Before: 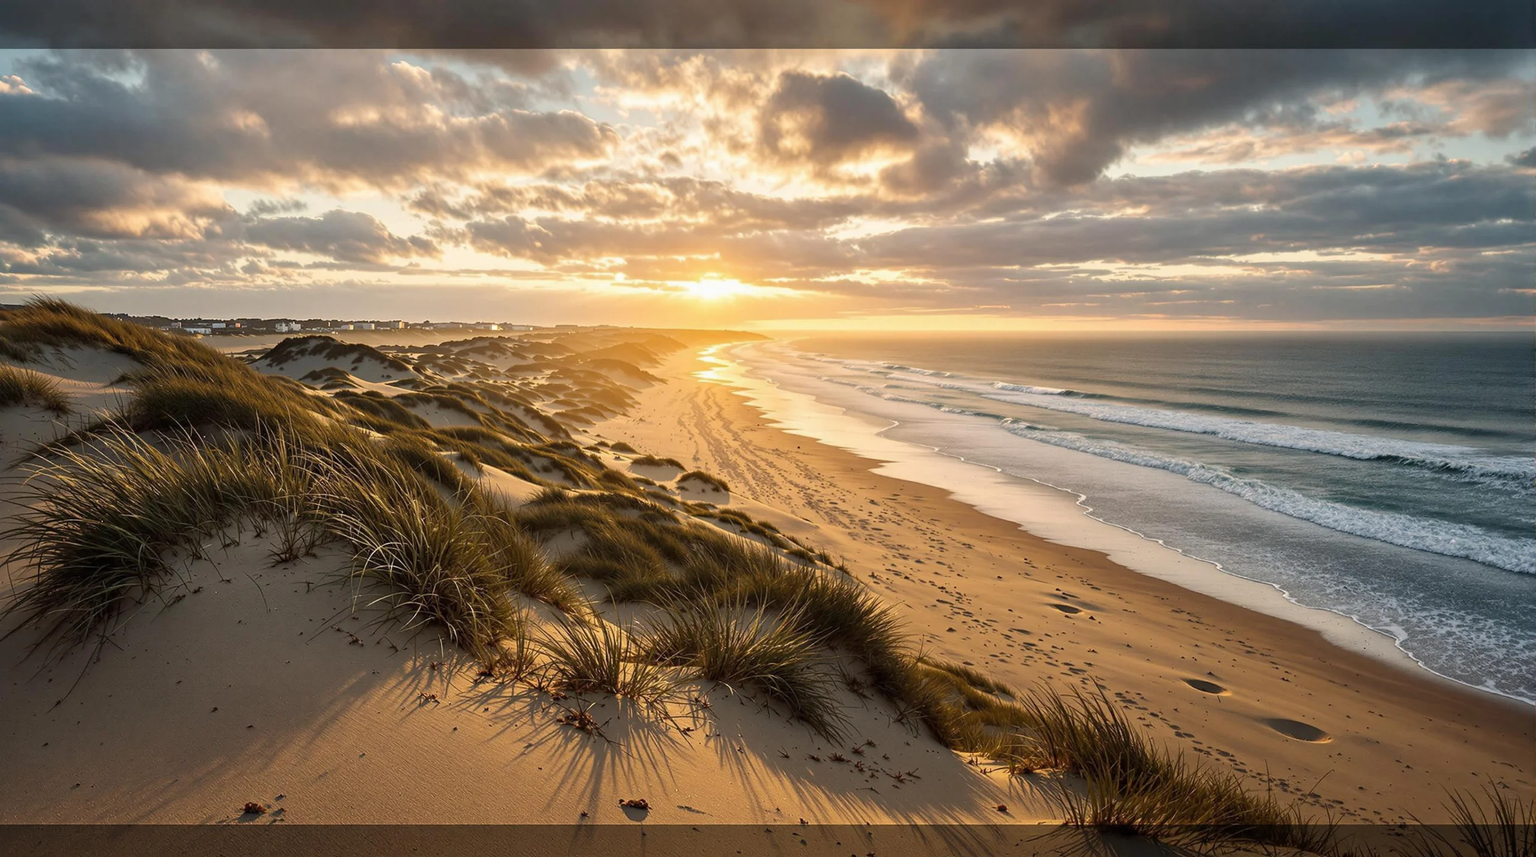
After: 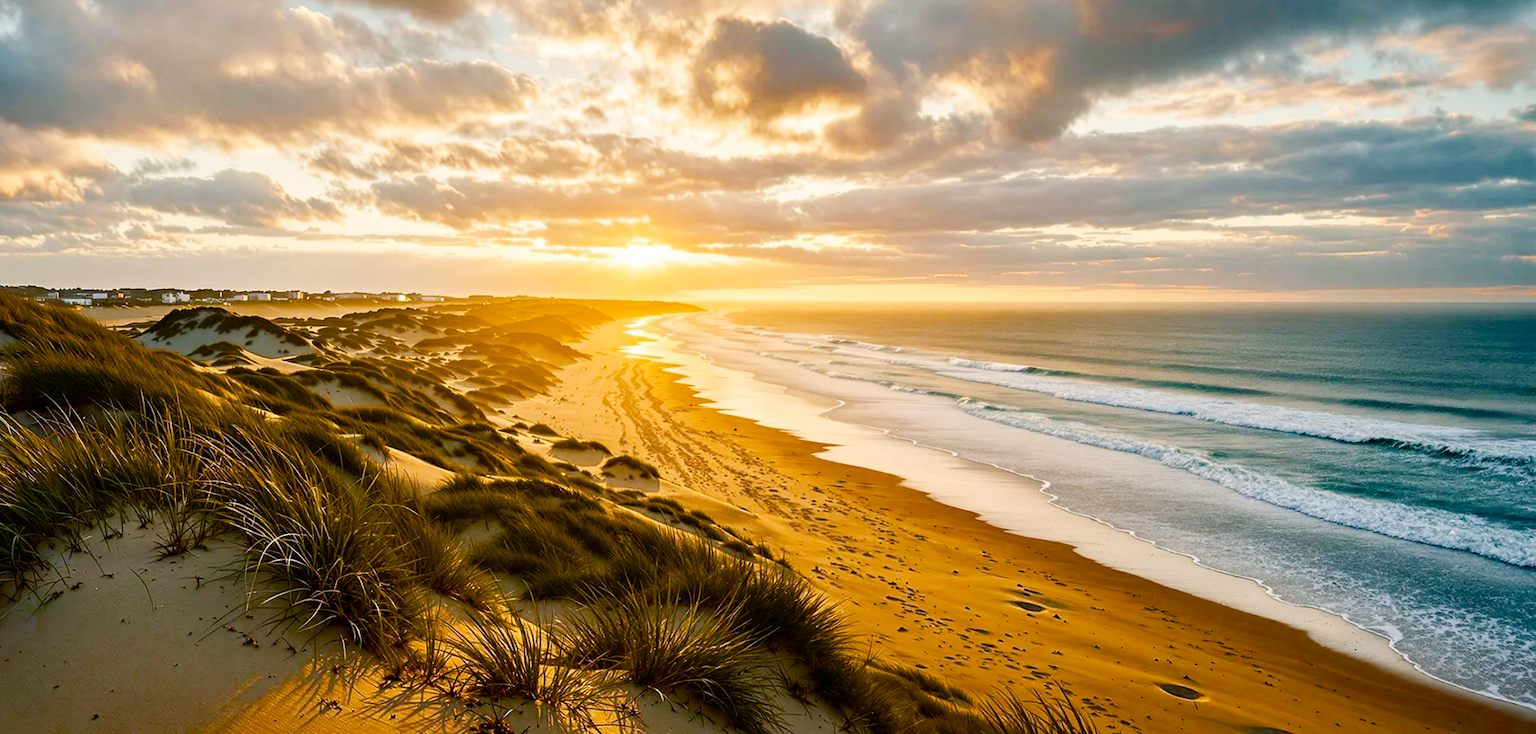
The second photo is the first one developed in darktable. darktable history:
color balance rgb: shadows lift › luminance -7.537%, shadows lift › chroma 2.109%, shadows lift › hue 167.19°, perceptual saturation grading › global saturation 34.551%, perceptual saturation grading › highlights -25.459%, perceptual saturation grading › shadows 50.08%, global vibrance 16.779%, saturation formula JzAzBz (2021)
tone curve: curves: ch0 [(0, 0) (0.004, 0.001) (0.133, 0.151) (0.325, 0.399) (0.475, 0.579) (0.832, 0.902) (1, 1)], preserve colors none
crop: left 8.333%, top 6.57%, bottom 15.254%
